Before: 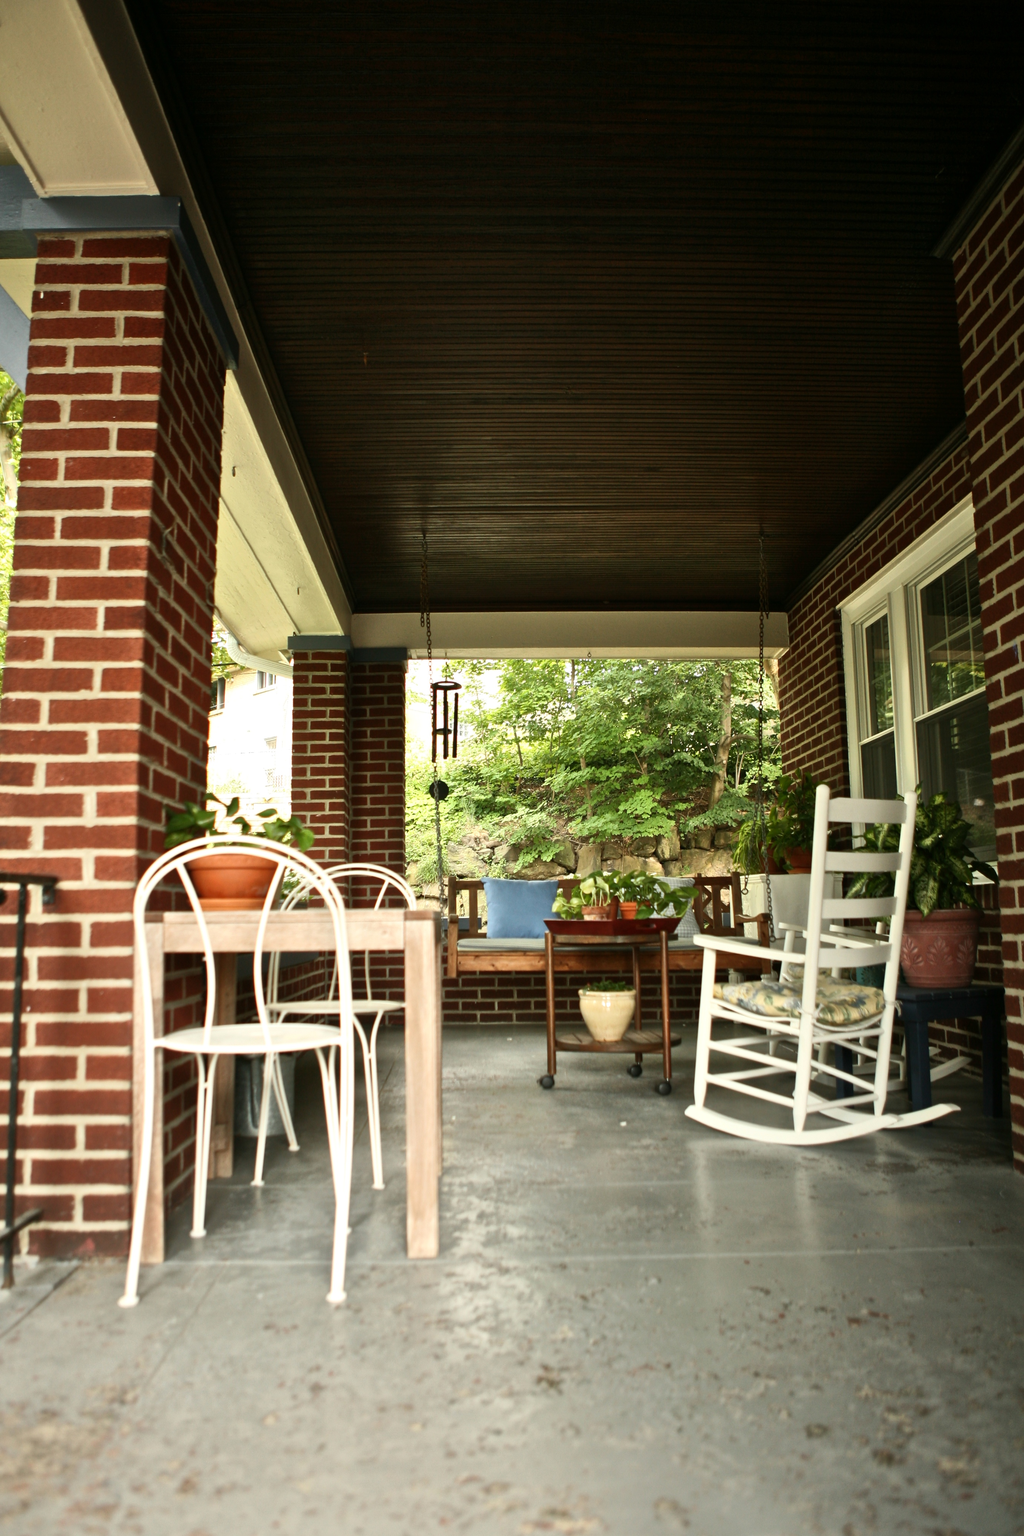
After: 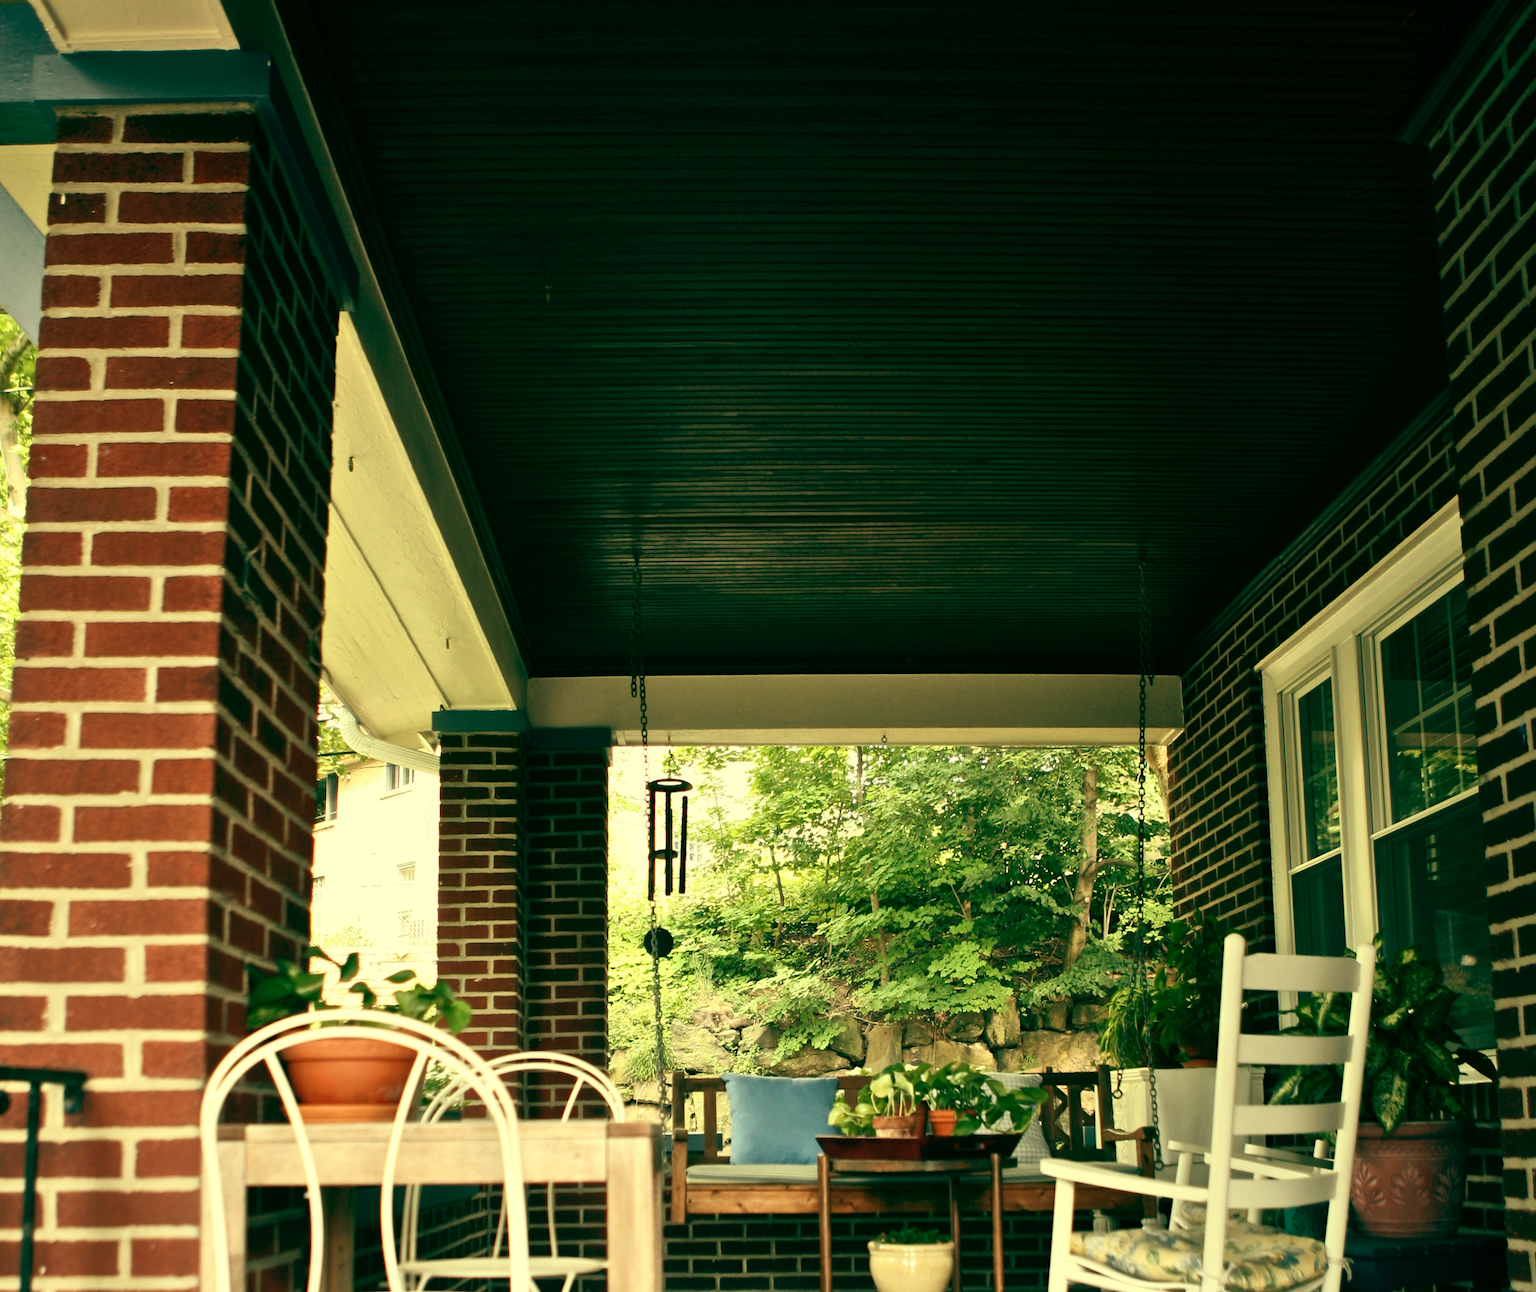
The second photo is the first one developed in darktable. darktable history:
crop and rotate: top 10.605%, bottom 33.274%
color balance: mode lift, gamma, gain (sRGB), lift [1, 0.69, 1, 1], gamma [1, 1.482, 1, 1], gain [1, 1, 1, 0.802]
